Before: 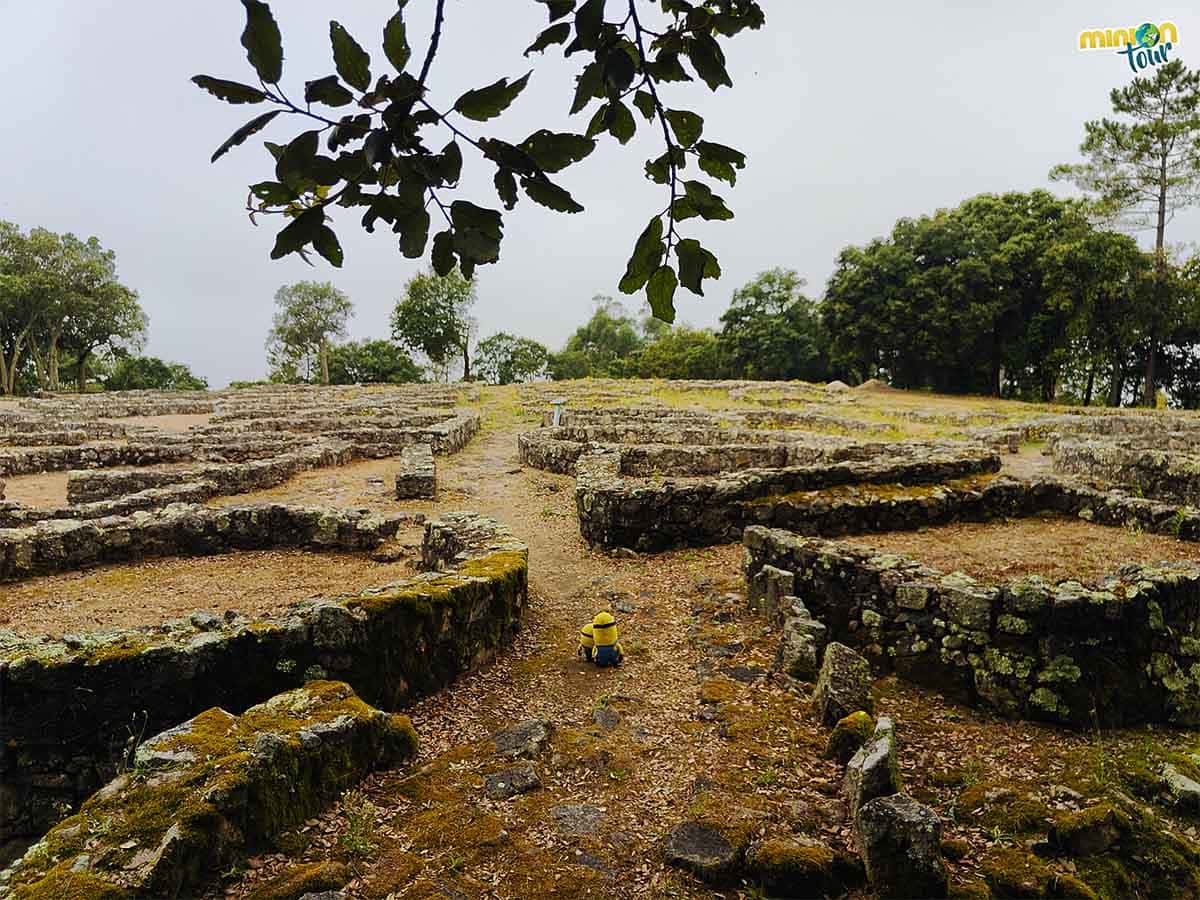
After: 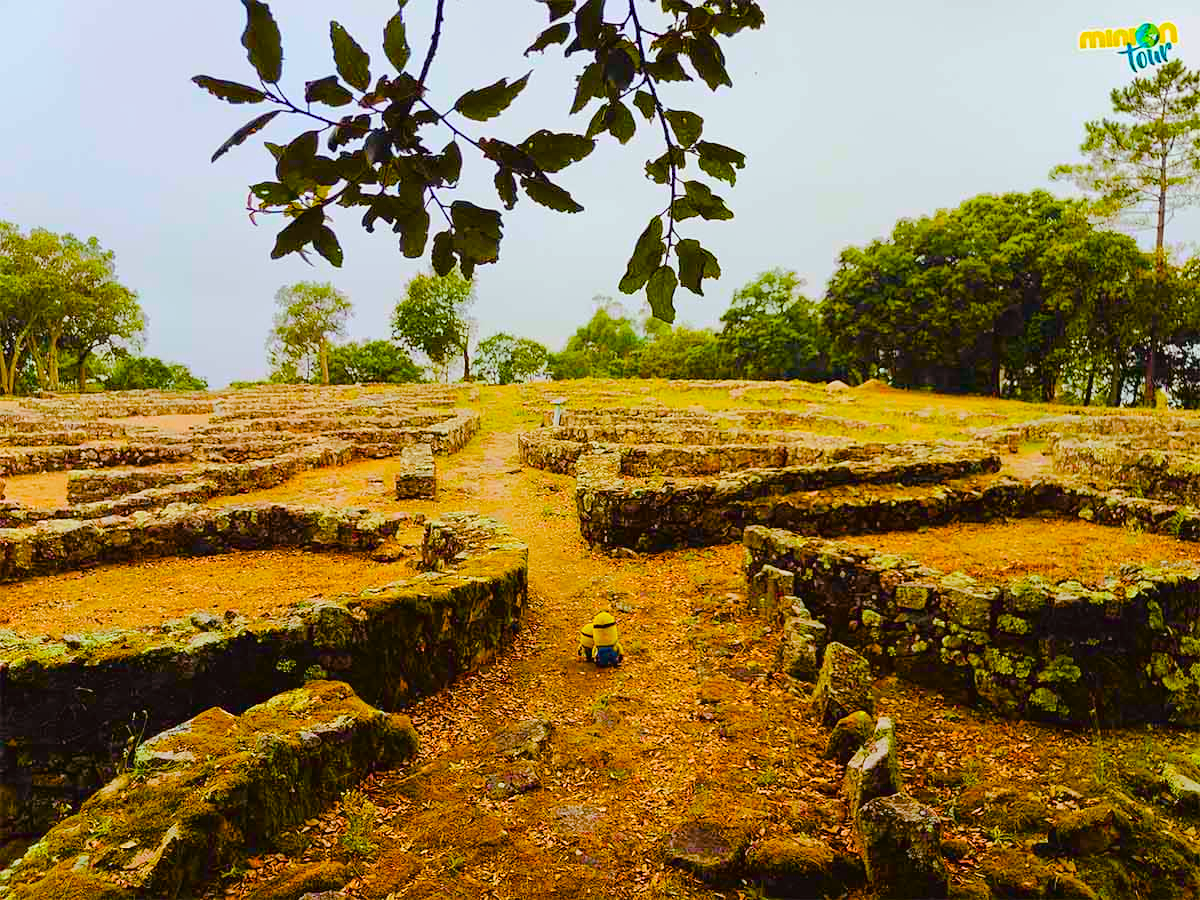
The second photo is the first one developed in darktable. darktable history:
tone curve: curves: ch0 [(0, 0) (0.003, 0.016) (0.011, 0.015) (0.025, 0.017) (0.044, 0.026) (0.069, 0.034) (0.1, 0.043) (0.136, 0.068) (0.177, 0.119) (0.224, 0.175) (0.277, 0.251) (0.335, 0.328) (0.399, 0.415) (0.468, 0.499) (0.543, 0.58) (0.623, 0.659) (0.709, 0.731) (0.801, 0.807) (0.898, 0.895) (1, 1)], color space Lab, linked channels, preserve colors none
color balance rgb: power › chroma 1.051%, power › hue 25.78°, linear chroma grading › shadows 9.753%, linear chroma grading › highlights 9.875%, linear chroma grading › global chroma 15.01%, linear chroma grading › mid-tones 14.714%, perceptual saturation grading › global saturation 44.562%, perceptual saturation grading › highlights -25.265%, perceptual saturation grading › shadows 49.646%, global vibrance 24.29%, contrast -25.229%
exposure: black level correction 0, exposure 0.702 EV, compensate highlight preservation false
